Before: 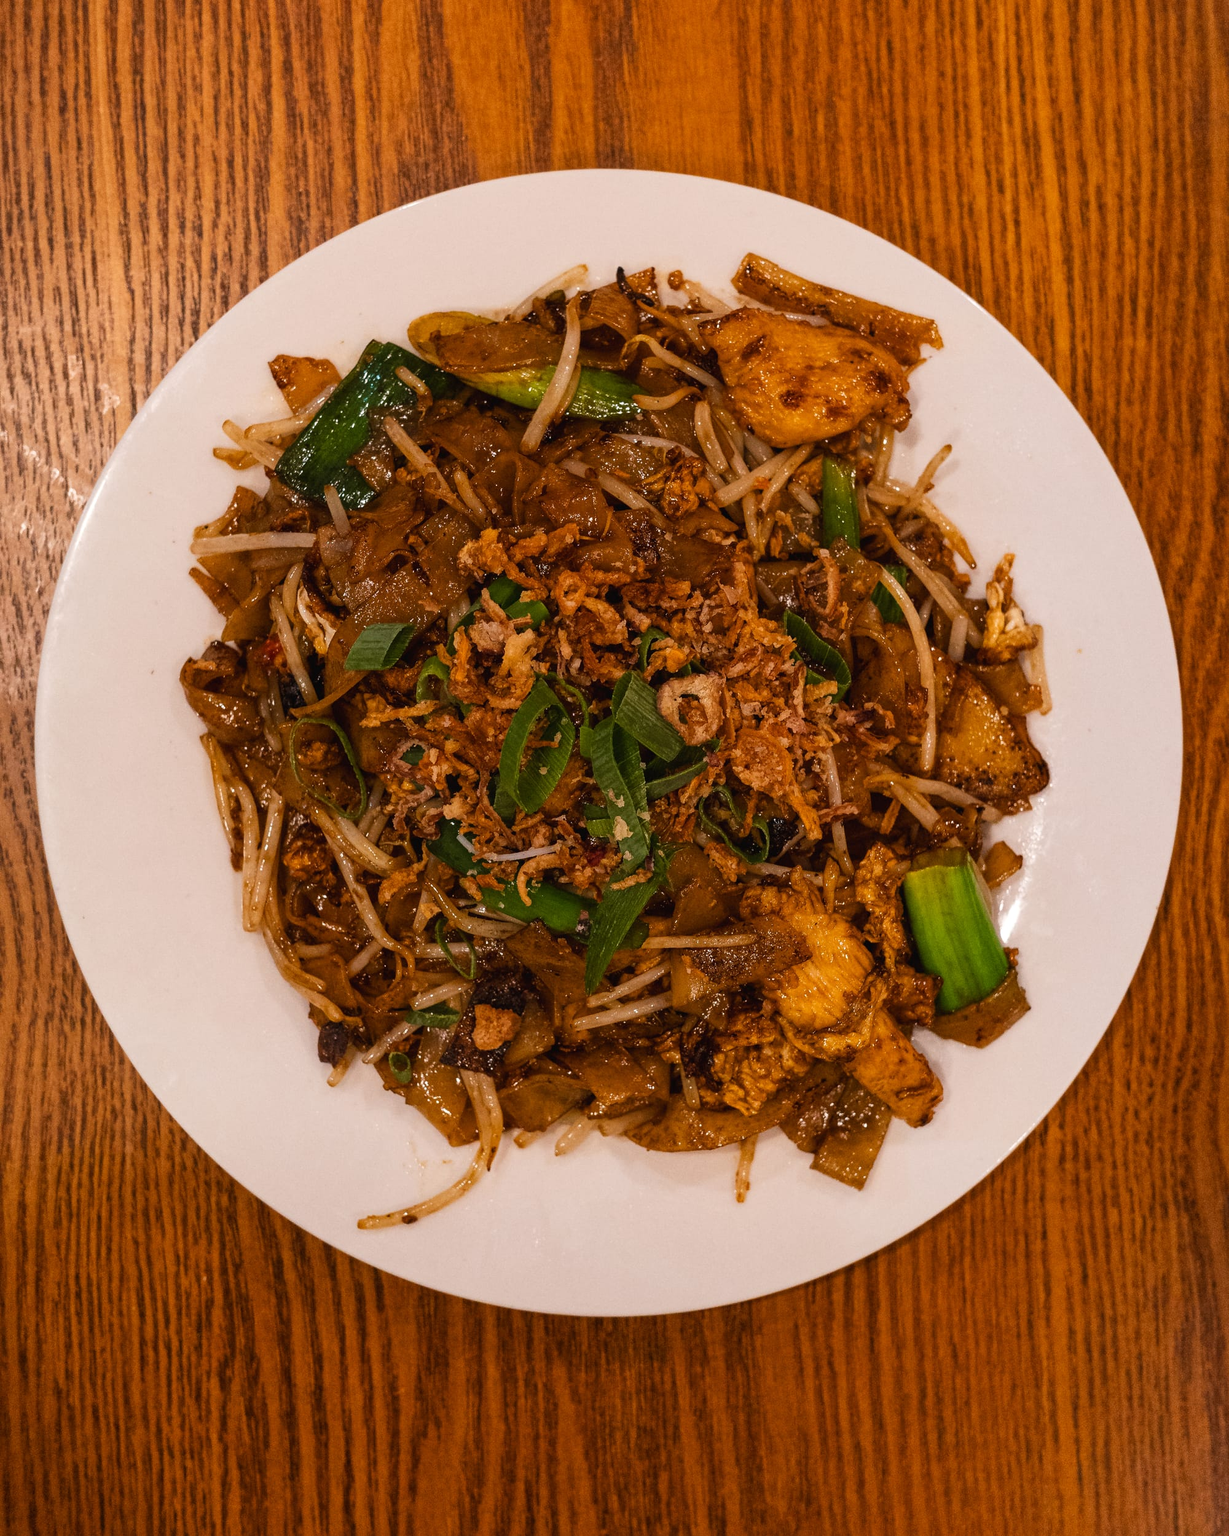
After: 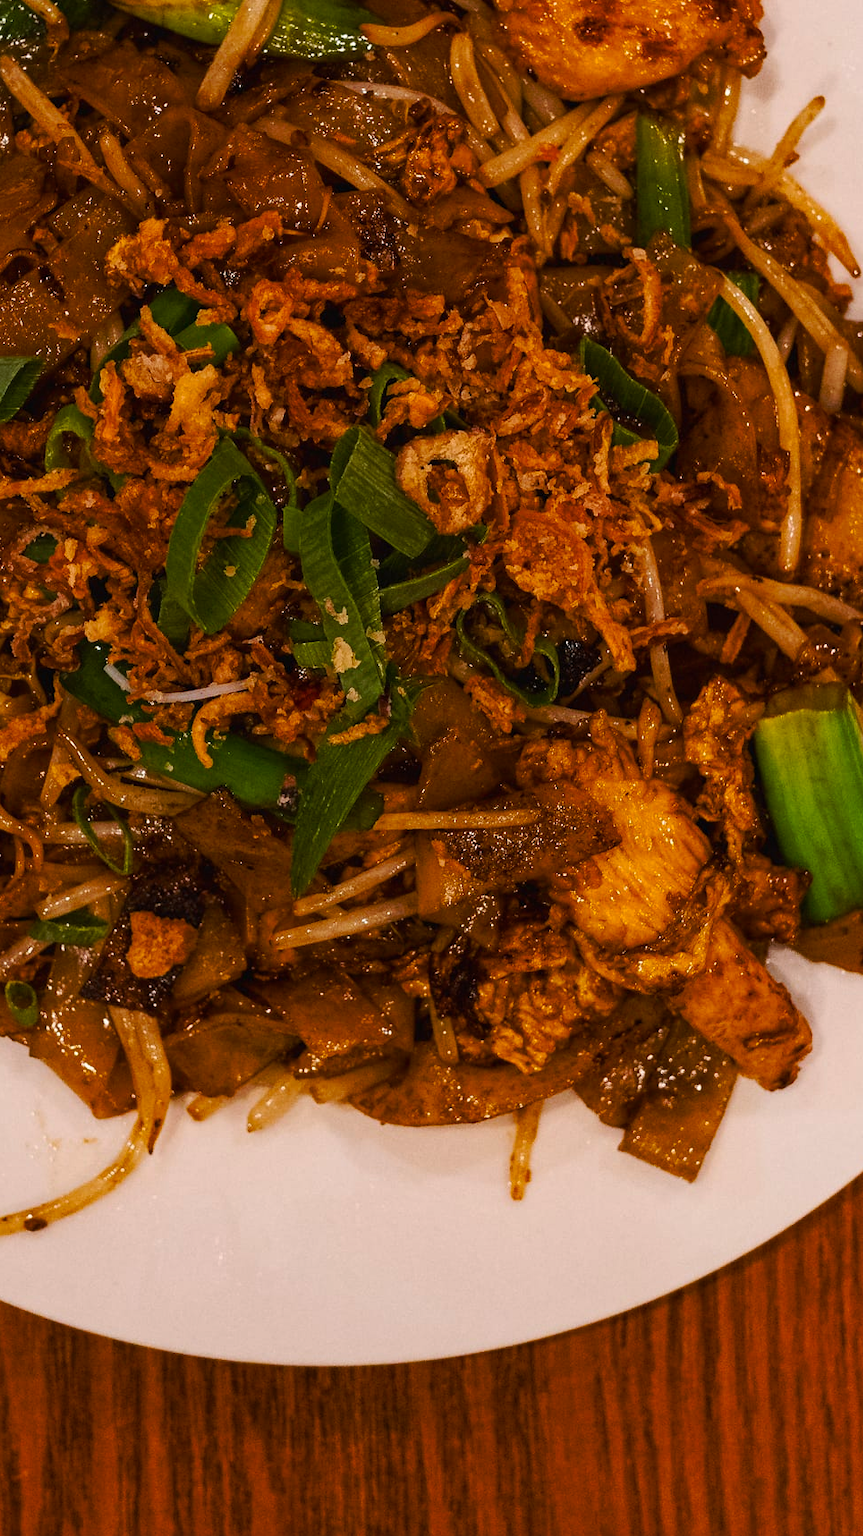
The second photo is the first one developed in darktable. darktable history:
base curve: curves: ch0 [(0, 0) (0.989, 0.992)], preserve colors none
crop: left 31.379%, top 24.658%, right 20.326%, bottom 6.628%
color balance rgb: linear chroma grading › shadows -8%, linear chroma grading › global chroma 10%, perceptual saturation grading › global saturation 2%, perceptual saturation grading › highlights -2%, perceptual saturation grading › mid-tones 4%, perceptual saturation grading › shadows 8%, perceptual brilliance grading › global brilliance 2%, perceptual brilliance grading › highlights -4%, global vibrance 16%, saturation formula JzAzBz (2021)
tone curve: curves: ch0 [(0, 0) (0.003, 0.003) (0.011, 0.01) (0.025, 0.023) (0.044, 0.041) (0.069, 0.064) (0.1, 0.092) (0.136, 0.125) (0.177, 0.163) (0.224, 0.207) (0.277, 0.255) (0.335, 0.309) (0.399, 0.375) (0.468, 0.459) (0.543, 0.548) (0.623, 0.629) (0.709, 0.716) (0.801, 0.808) (0.898, 0.911) (1, 1)], preserve colors none
